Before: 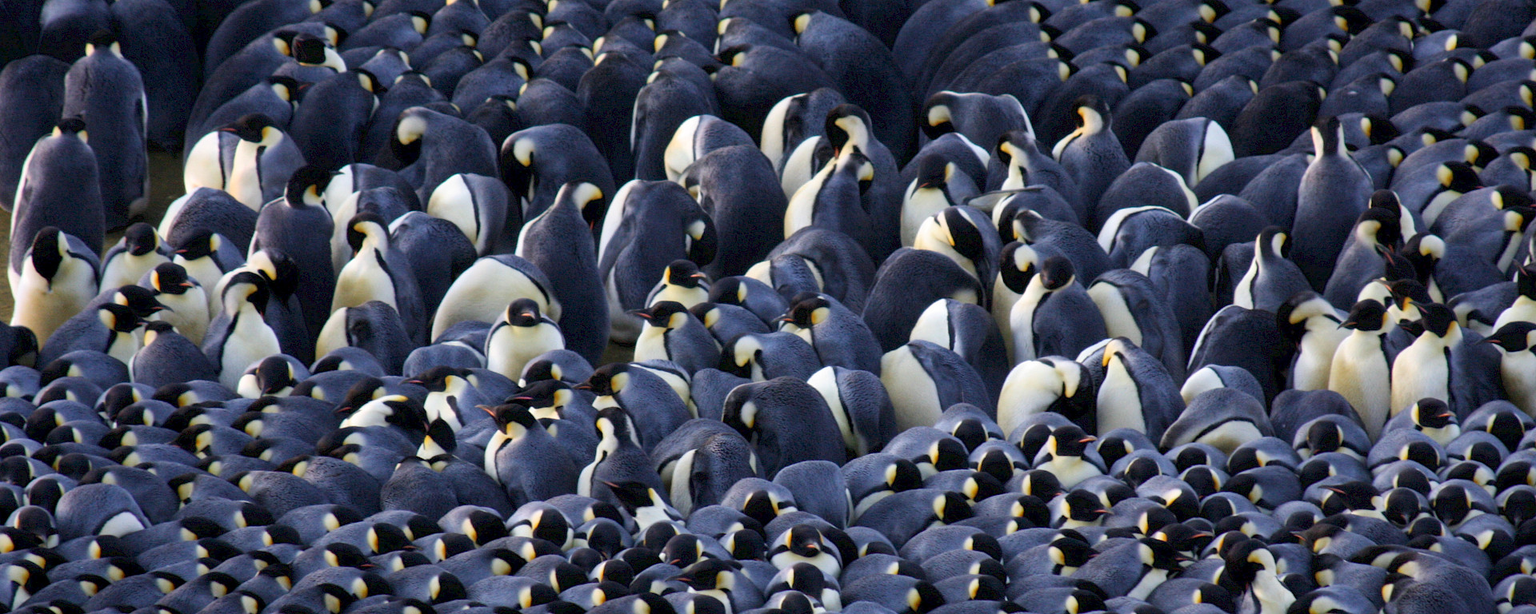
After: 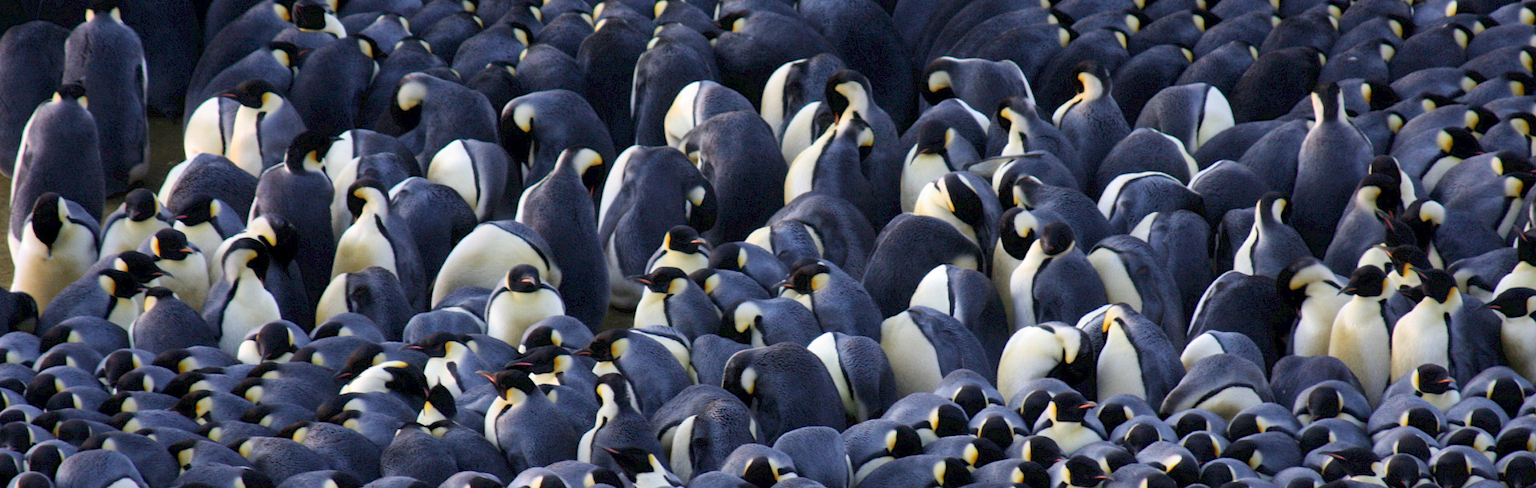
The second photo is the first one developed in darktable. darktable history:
crop and rotate: top 5.649%, bottom 14.795%
